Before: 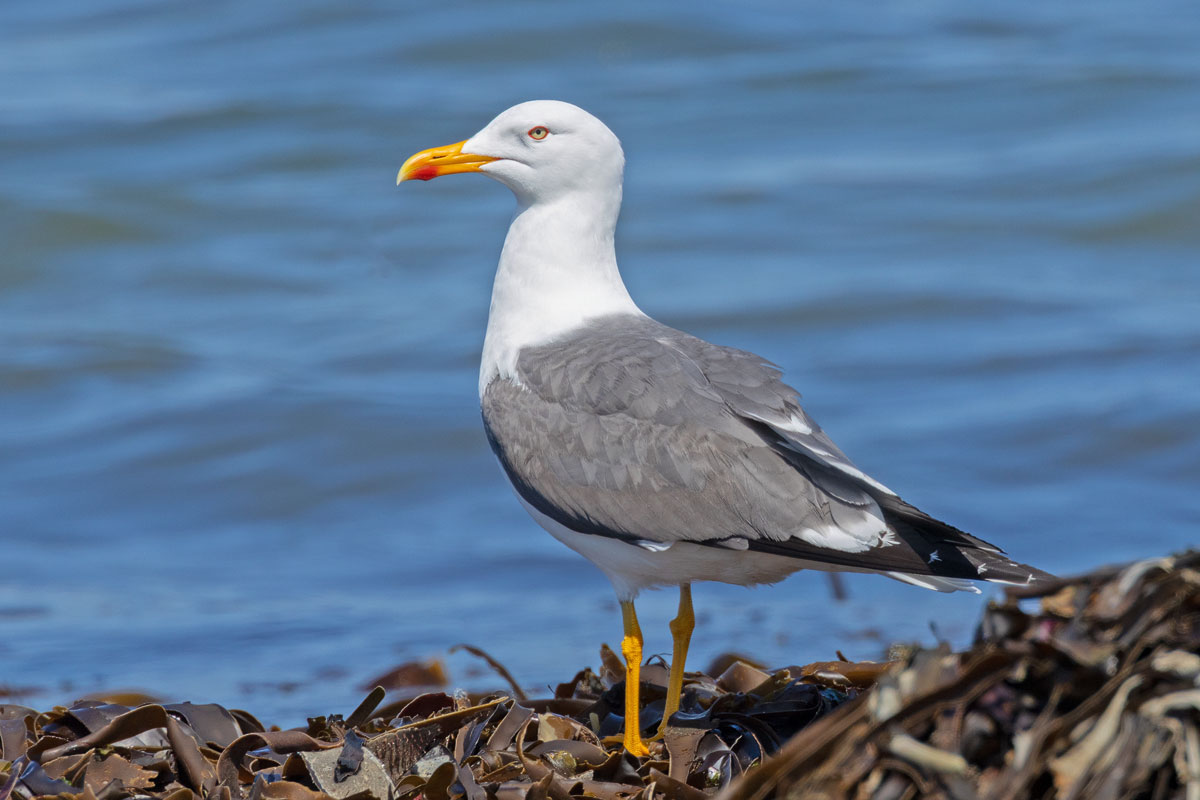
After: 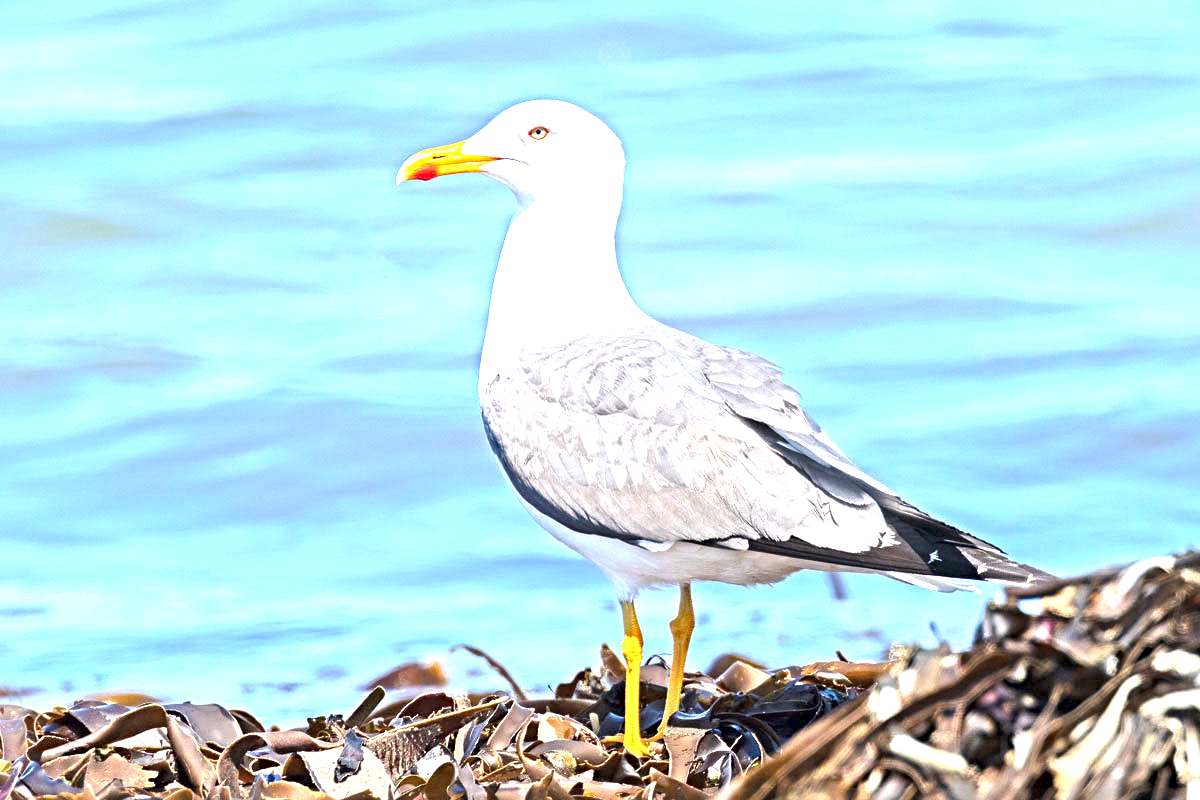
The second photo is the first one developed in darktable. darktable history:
exposure: exposure 2.235 EV, compensate exposure bias true, compensate highlight preservation false
sharpen: radius 4.88
